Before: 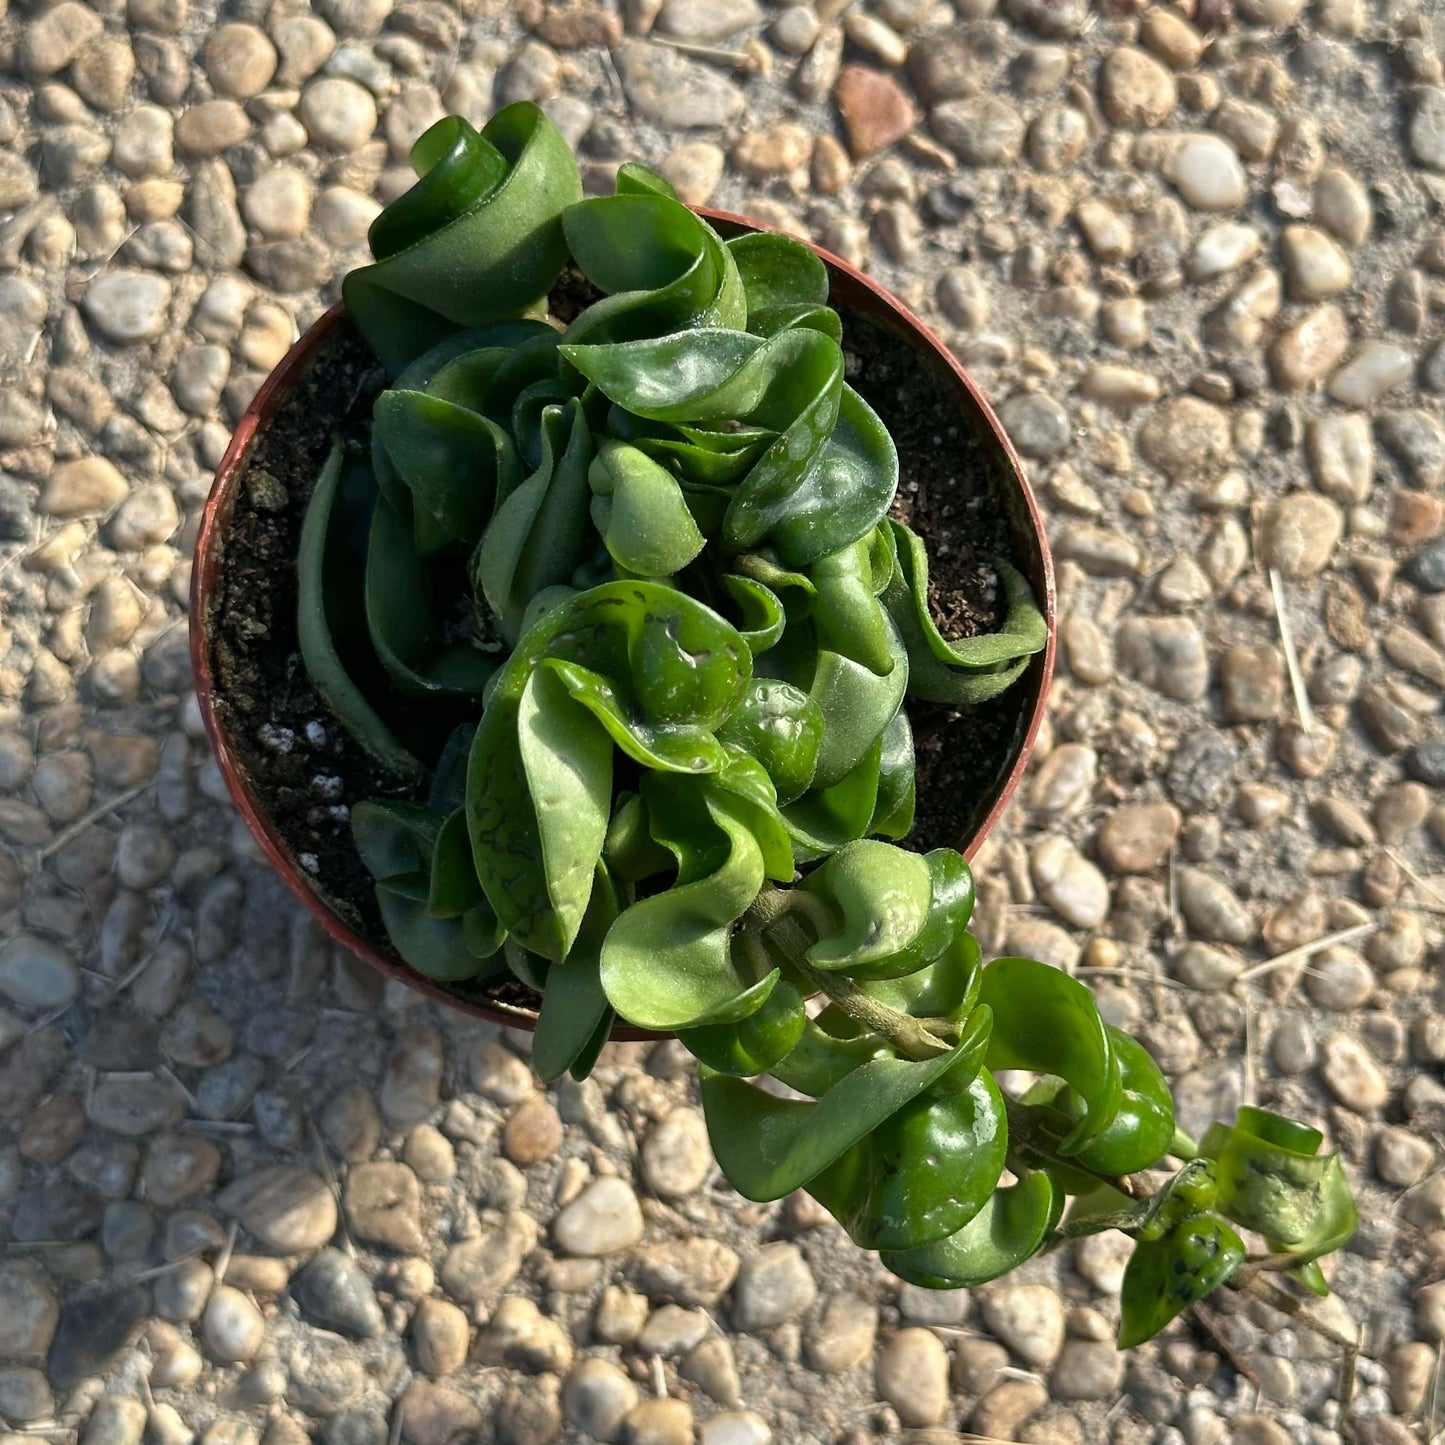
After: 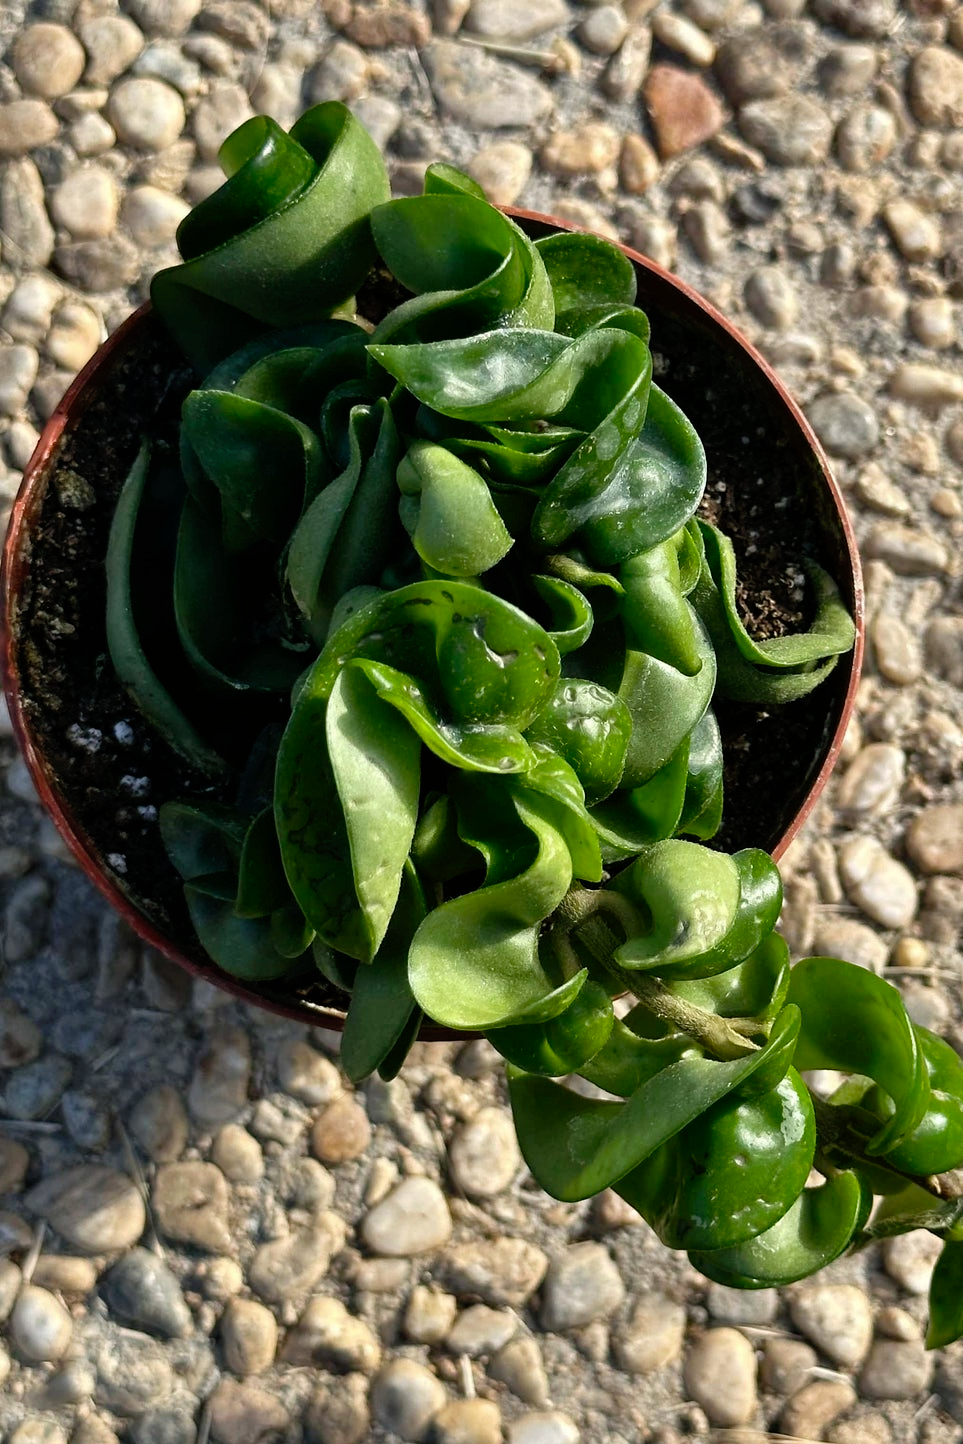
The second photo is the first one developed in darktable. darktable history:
tone curve: curves: ch0 [(0, 0) (0.003, 0.003) (0.011, 0.003) (0.025, 0.007) (0.044, 0.014) (0.069, 0.02) (0.1, 0.03) (0.136, 0.054) (0.177, 0.099) (0.224, 0.156) (0.277, 0.227) (0.335, 0.302) (0.399, 0.375) (0.468, 0.456) (0.543, 0.54) (0.623, 0.625) (0.709, 0.717) (0.801, 0.807) (0.898, 0.895) (1, 1)], preserve colors none
crop and rotate: left 13.342%, right 19.991%
